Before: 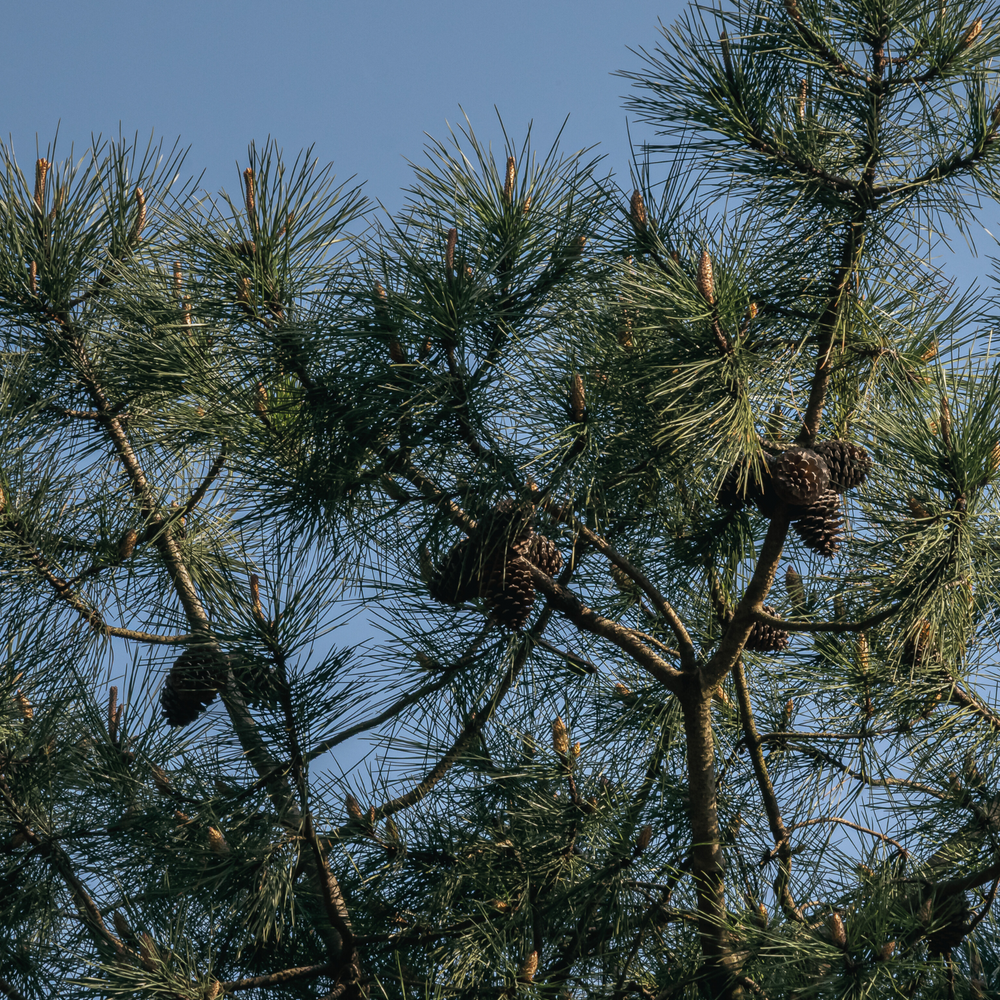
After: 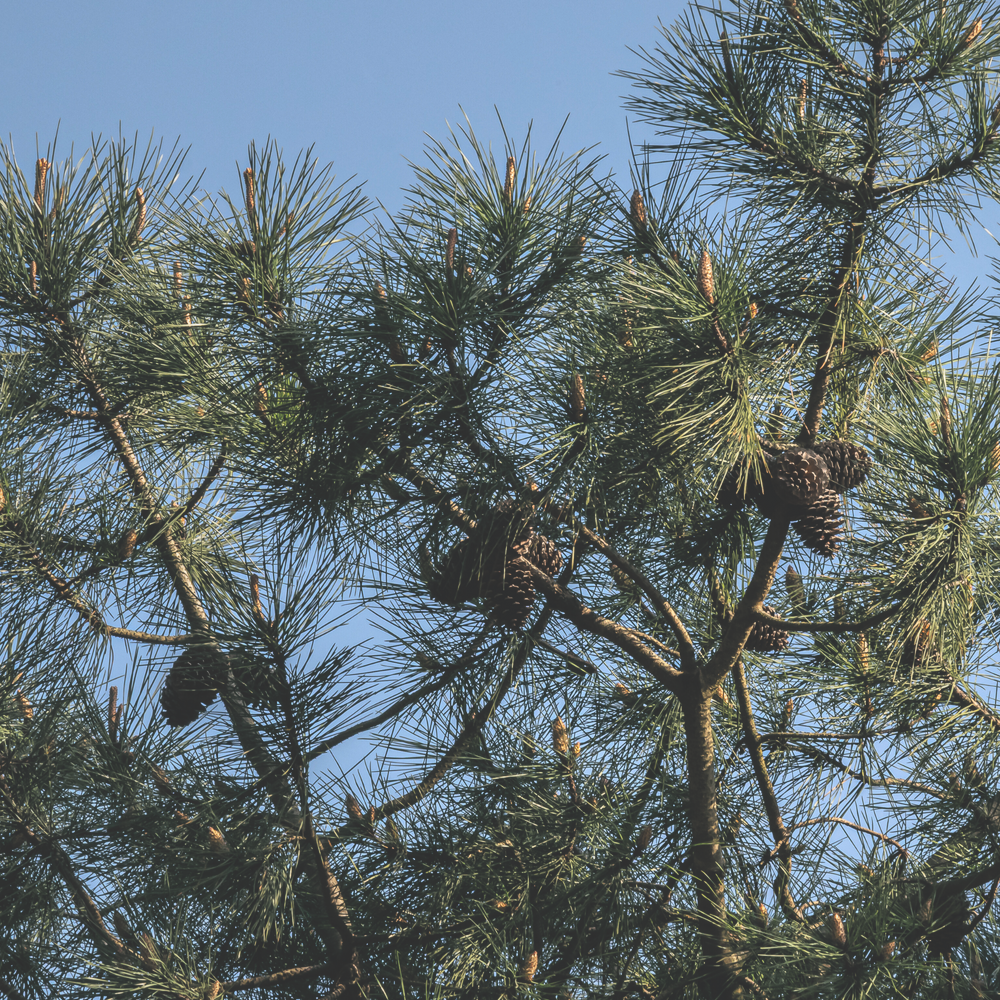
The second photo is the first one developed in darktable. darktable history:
tone curve: curves: ch0 [(0, 0) (0.004, 0.001) (0.133, 0.112) (0.325, 0.362) (0.832, 0.893) (1, 1)], color space Lab, linked channels, preserve colors none
exposure: black level correction -0.028, compensate highlight preservation false
shadows and highlights: radius 334.93, shadows 63.48, highlights 6.06, compress 87.7%, highlights color adjustment 39.73%, soften with gaussian
